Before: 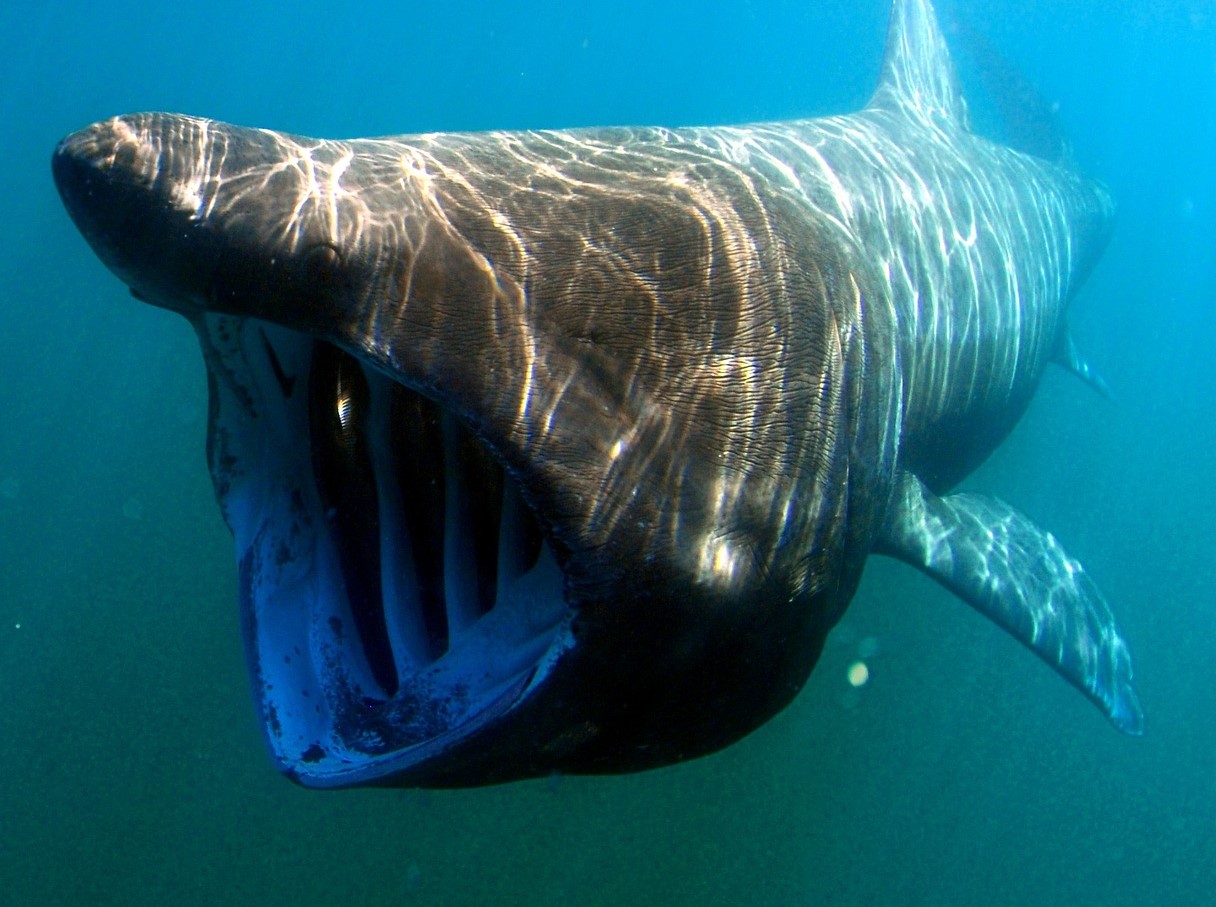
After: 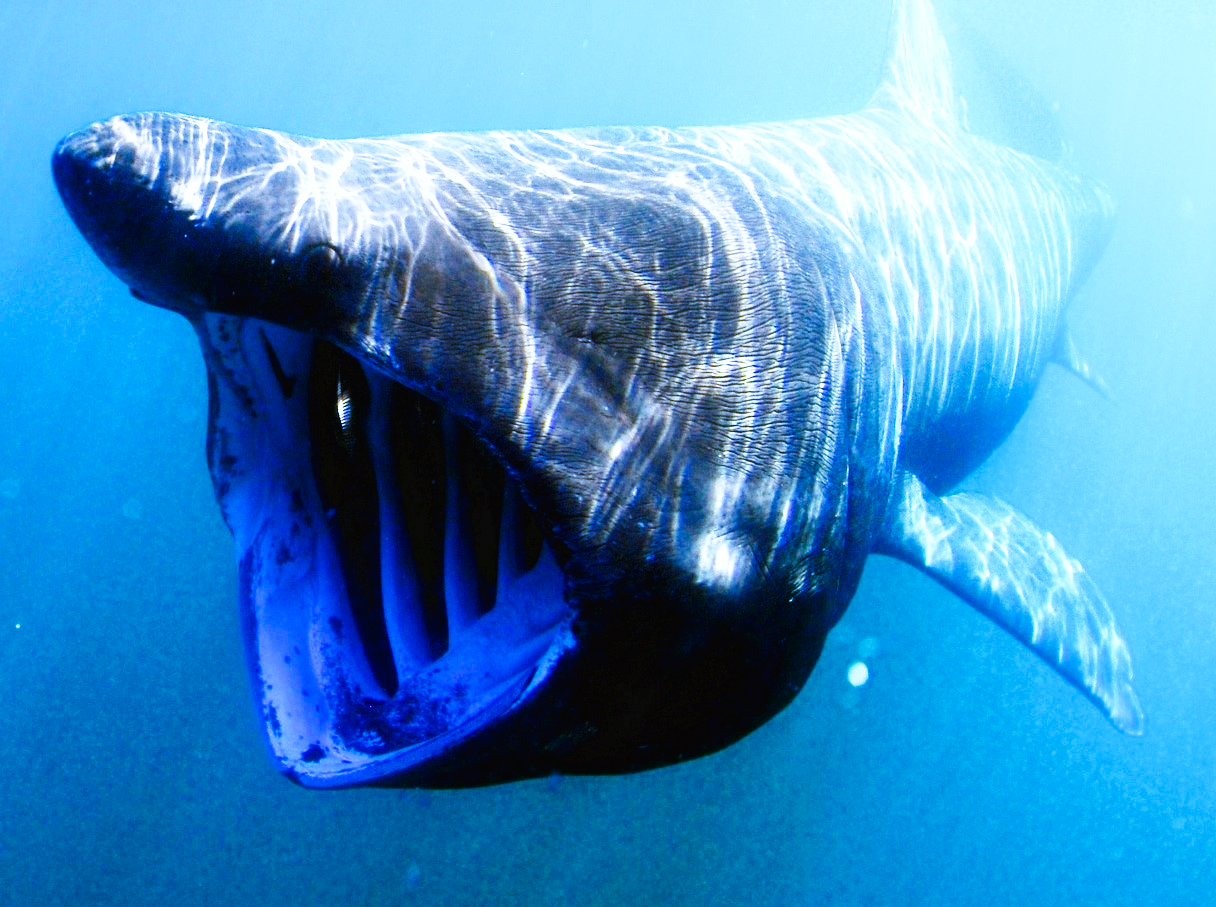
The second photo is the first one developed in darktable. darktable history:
base curve: curves: ch0 [(0, 0.003) (0.001, 0.002) (0.006, 0.004) (0.02, 0.022) (0.048, 0.086) (0.094, 0.234) (0.162, 0.431) (0.258, 0.629) (0.385, 0.8) (0.548, 0.918) (0.751, 0.988) (1, 1)], preserve colors none
white balance: red 0.766, blue 1.537
